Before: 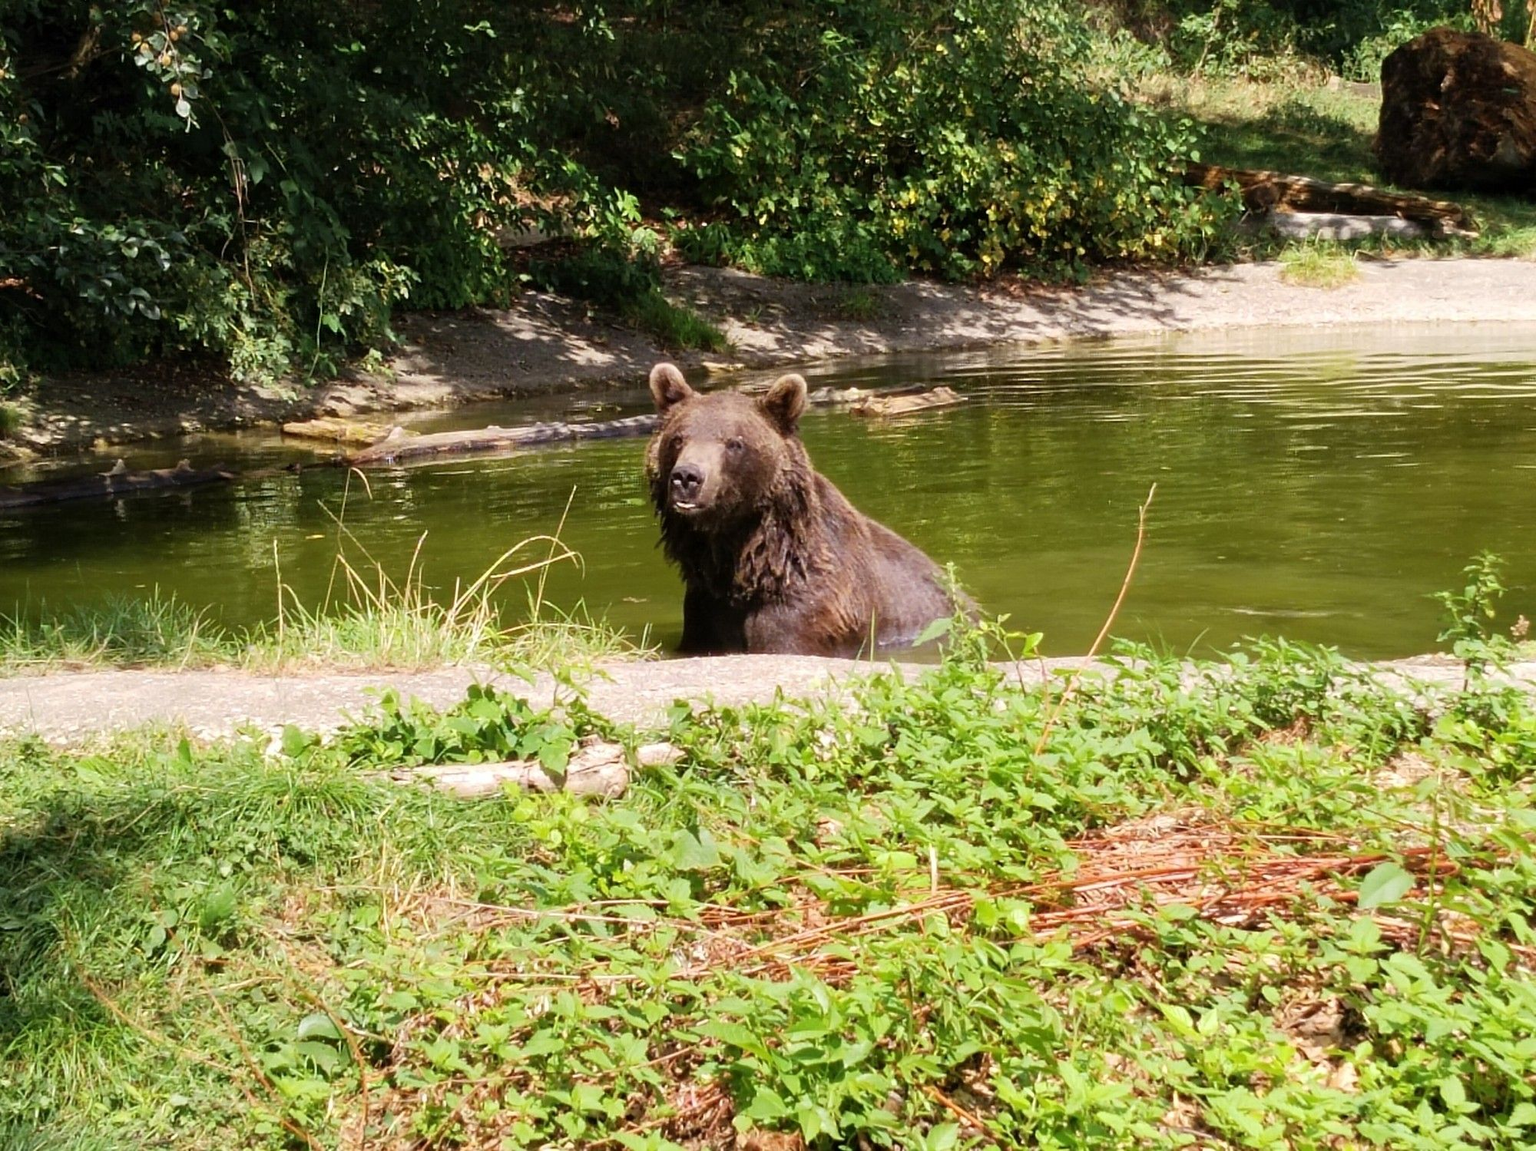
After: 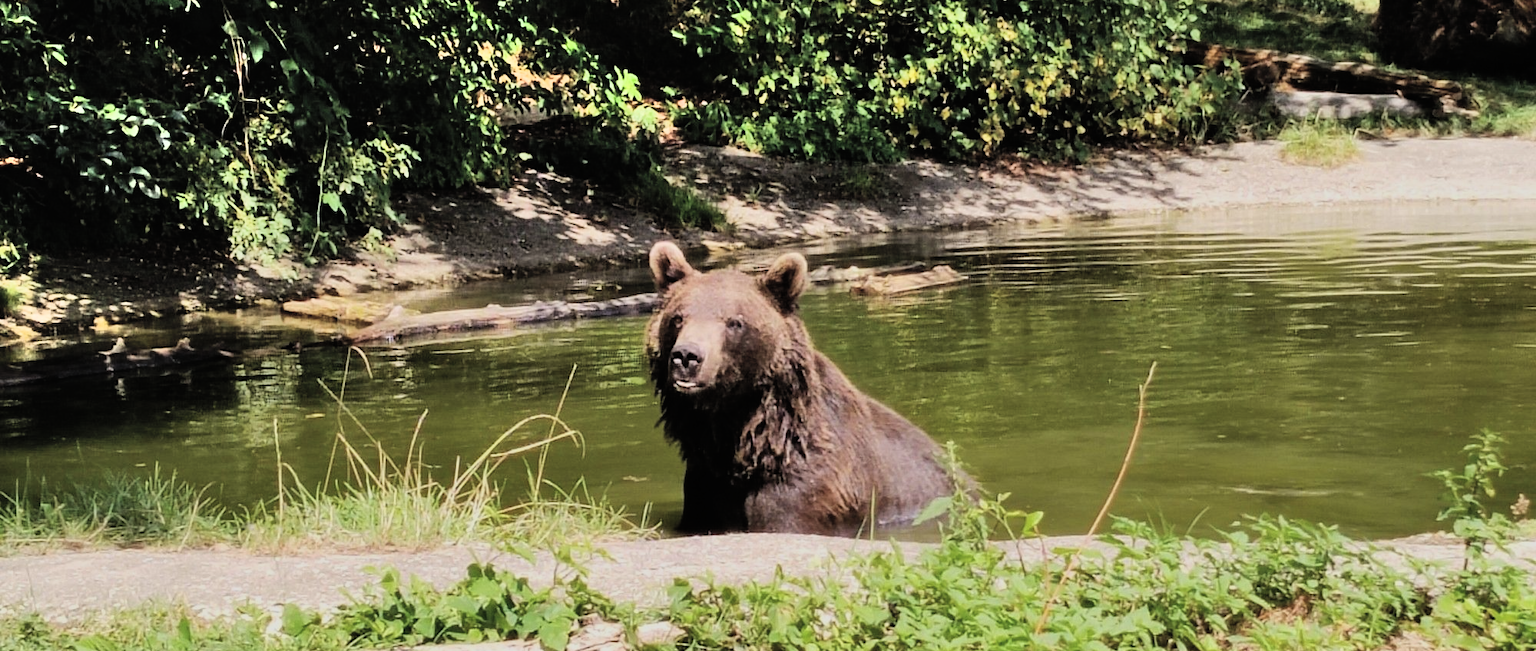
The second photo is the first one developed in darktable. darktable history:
filmic rgb: black relative exposure -5.01 EV, white relative exposure 3.97 EV, hardness 2.89, contrast 1.099, color science v6 (2022)
crop and rotate: top 10.552%, bottom 32.833%
exposure: black level correction -0.015, exposure -0.523 EV, compensate highlight preservation false
shadows and highlights: radius 110.53, shadows 51.17, white point adjustment 8.99, highlights -3.06, highlights color adjustment 46.43%, soften with gaussian
